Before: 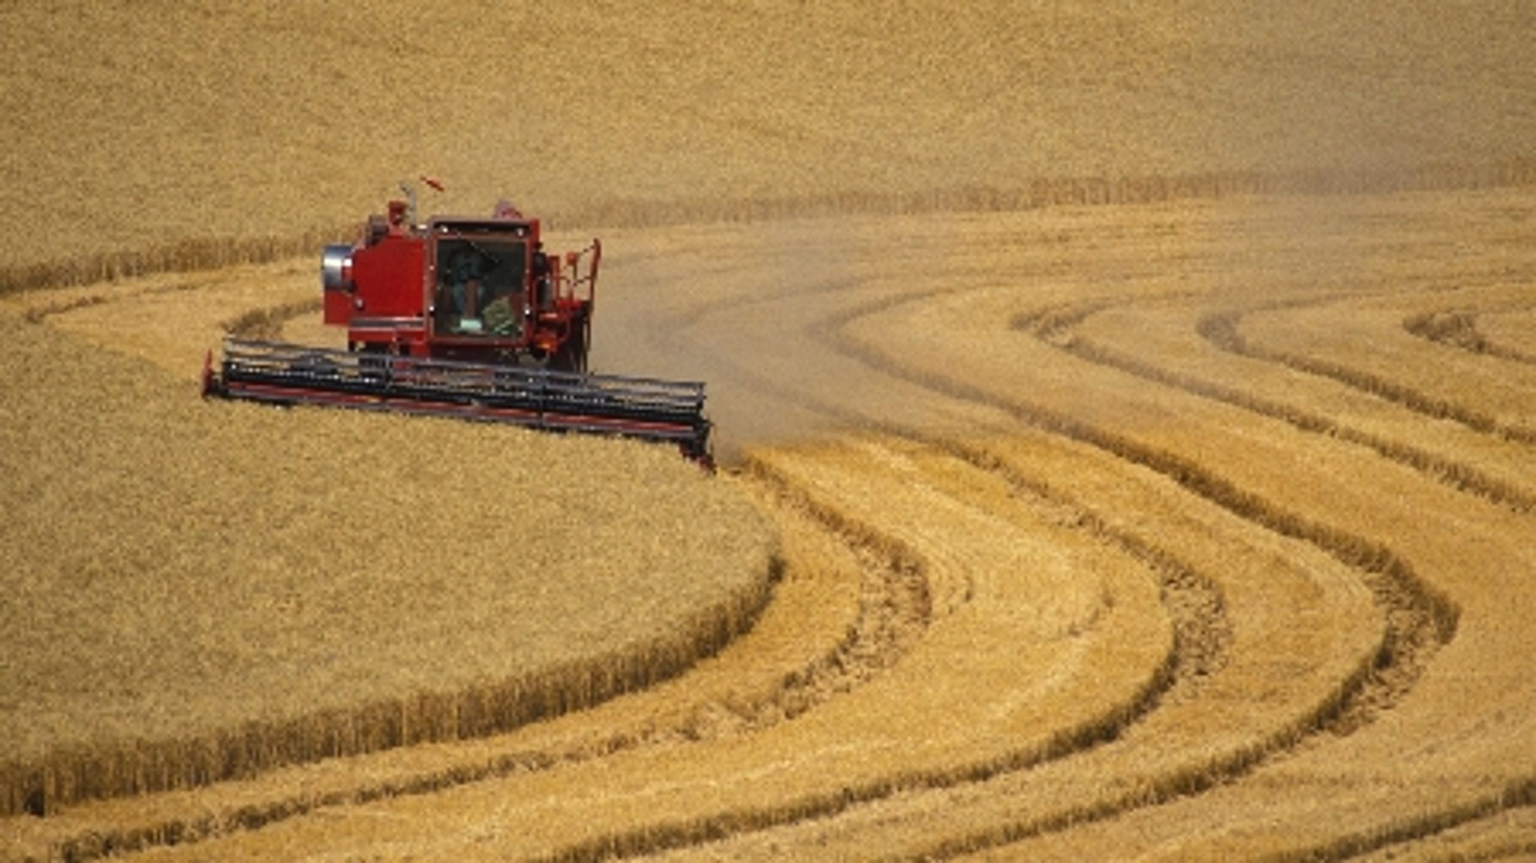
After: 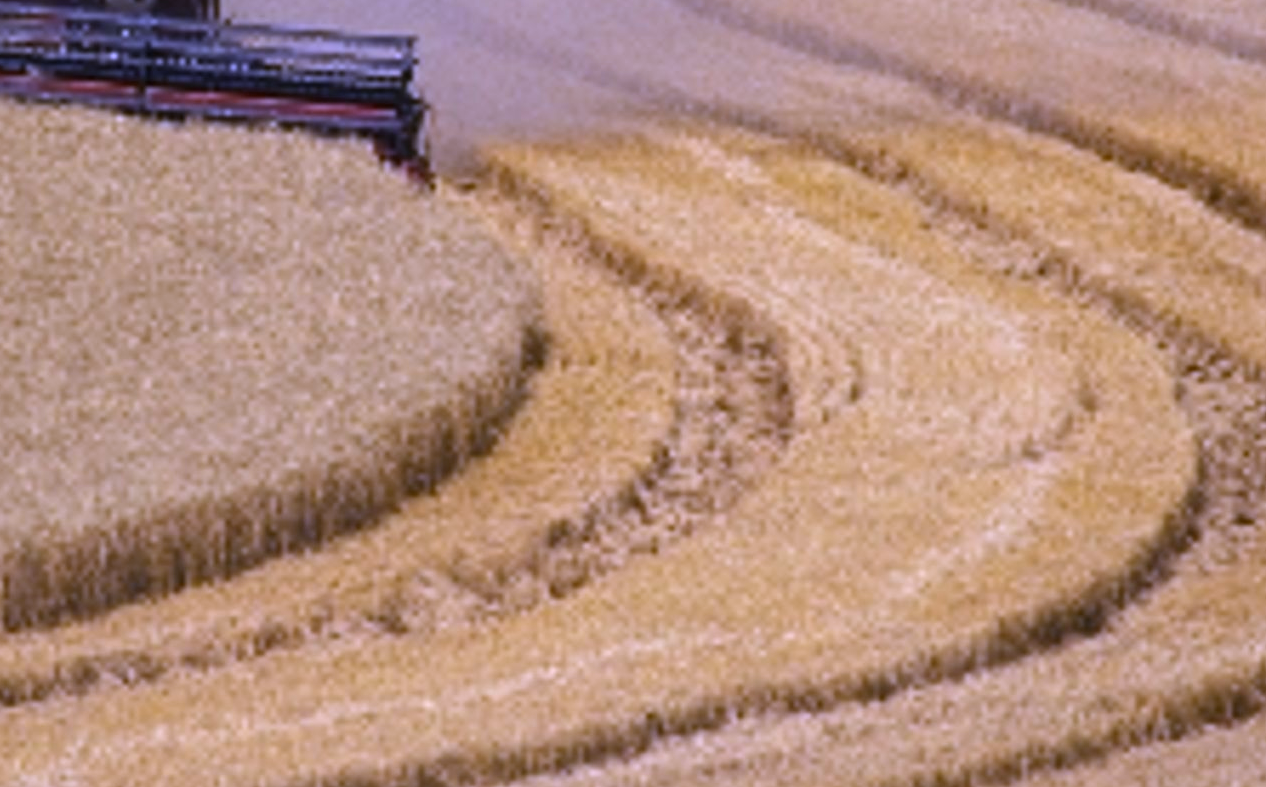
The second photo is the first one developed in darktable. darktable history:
crop: left 29.672%, top 41.786%, right 20.851%, bottom 3.487%
white balance: red 0.98, blue 1.61
